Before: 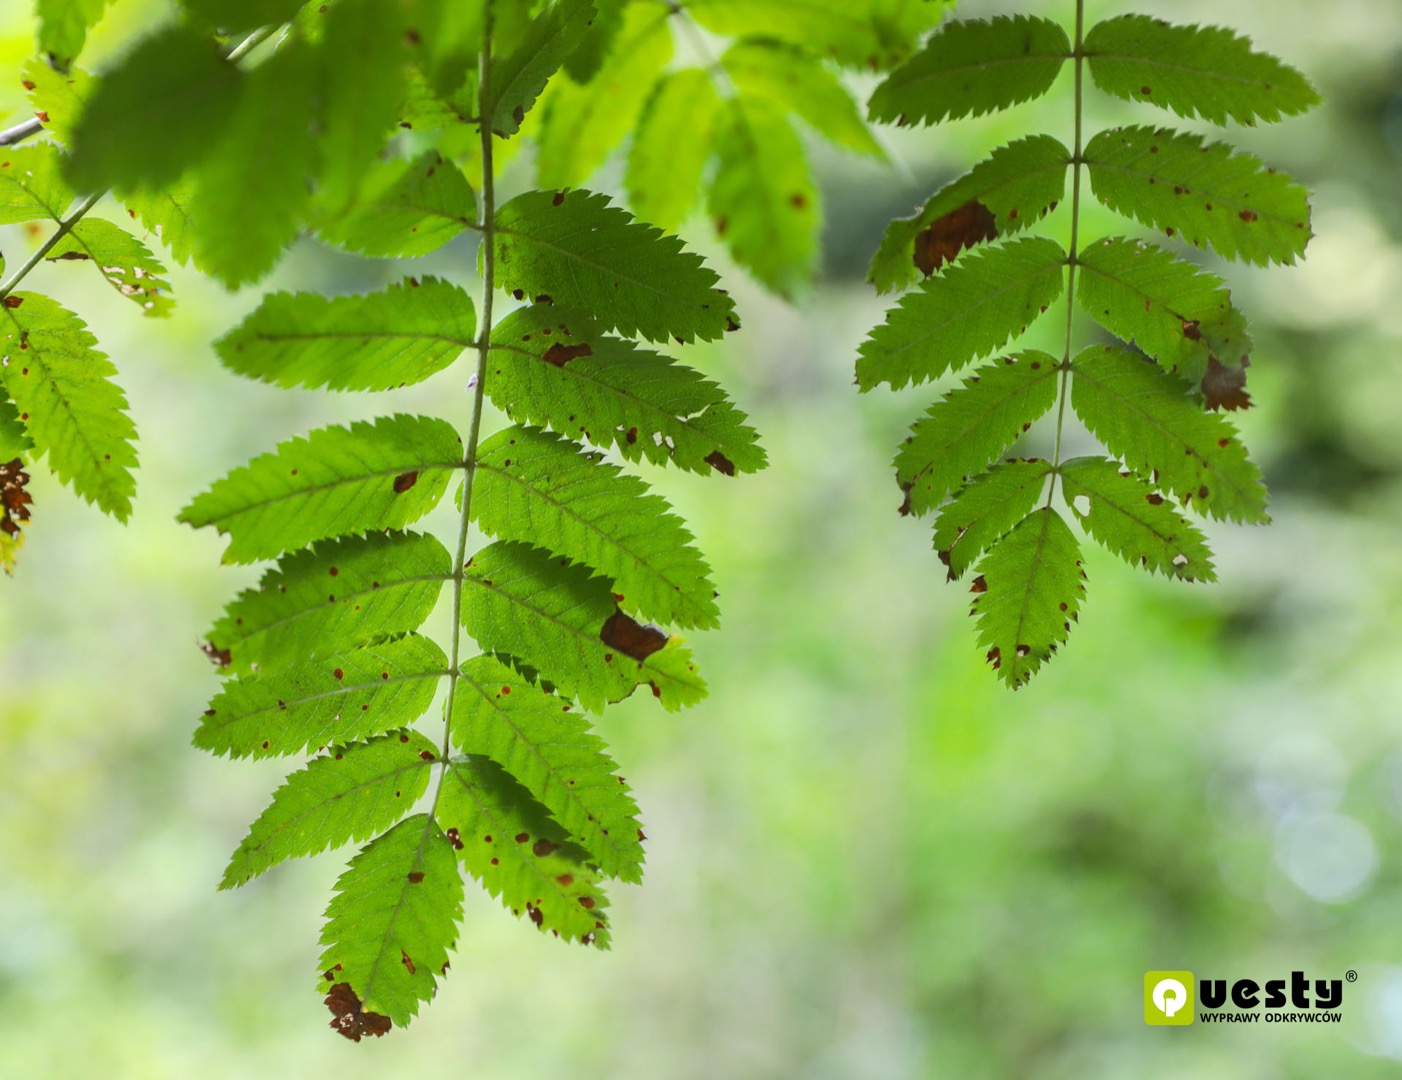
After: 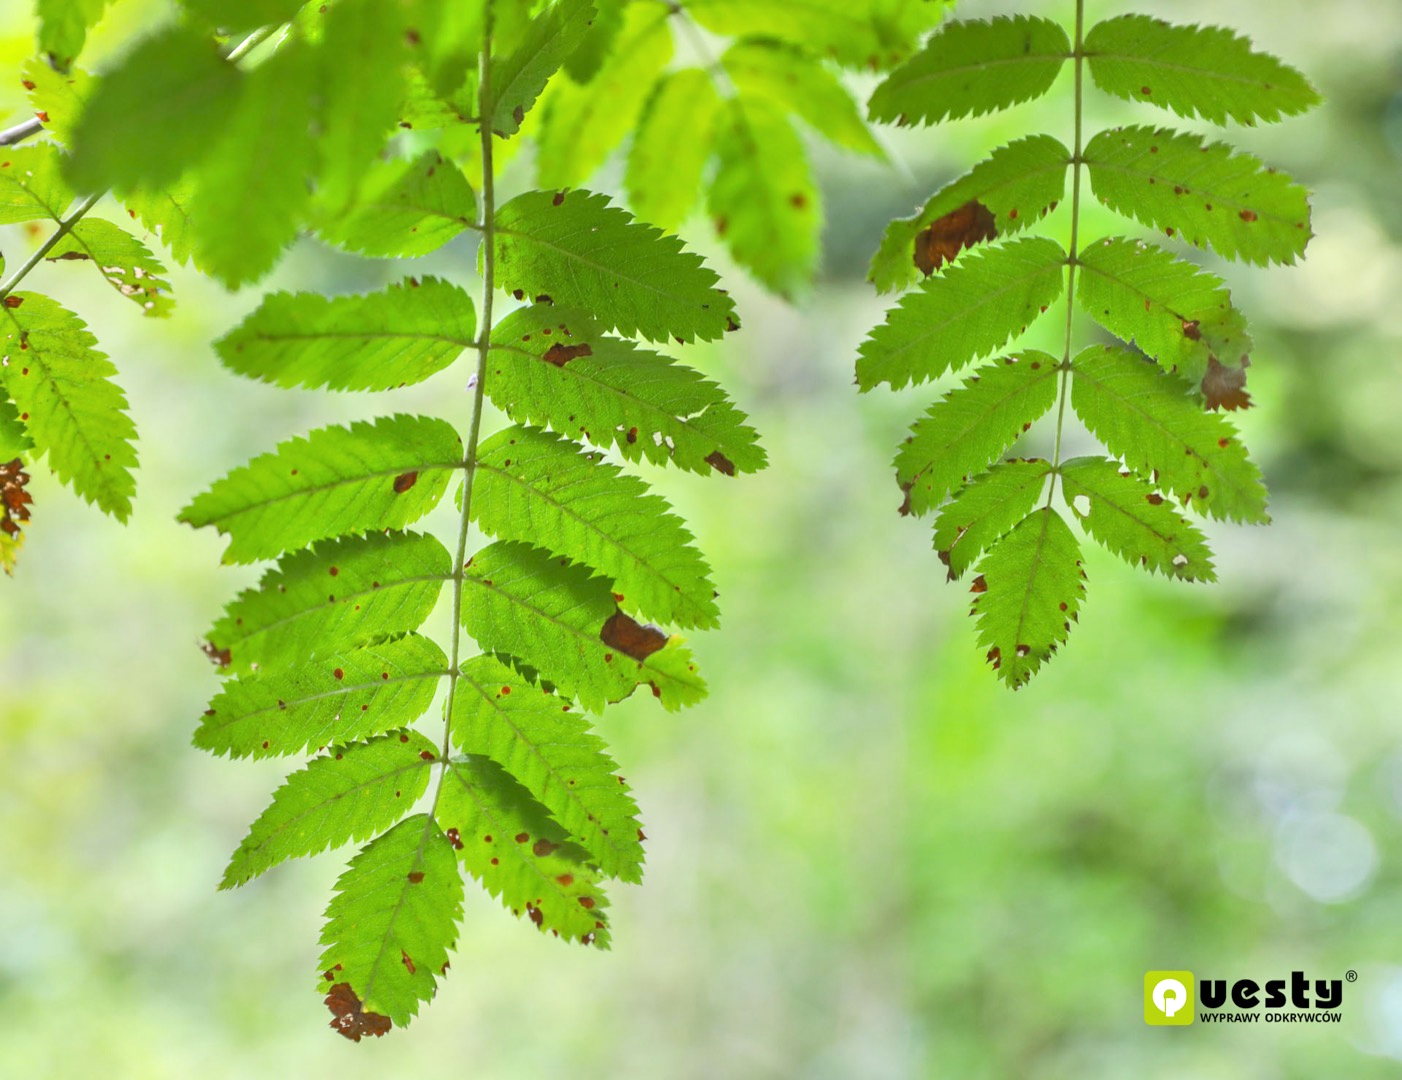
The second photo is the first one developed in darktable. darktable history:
tone equalizer: -7 EV 0.15 EV, -6 EV 0.6 EV, -5 EV 1.15 EV, -4 EV 1.33 EV, -3 EV 1.15 EV, -2 EV 0.6 EV, -1 EV 0.15 EV, mask exposure compensation -0.5 EV
contrast brightness saturation: contrast 0.07
